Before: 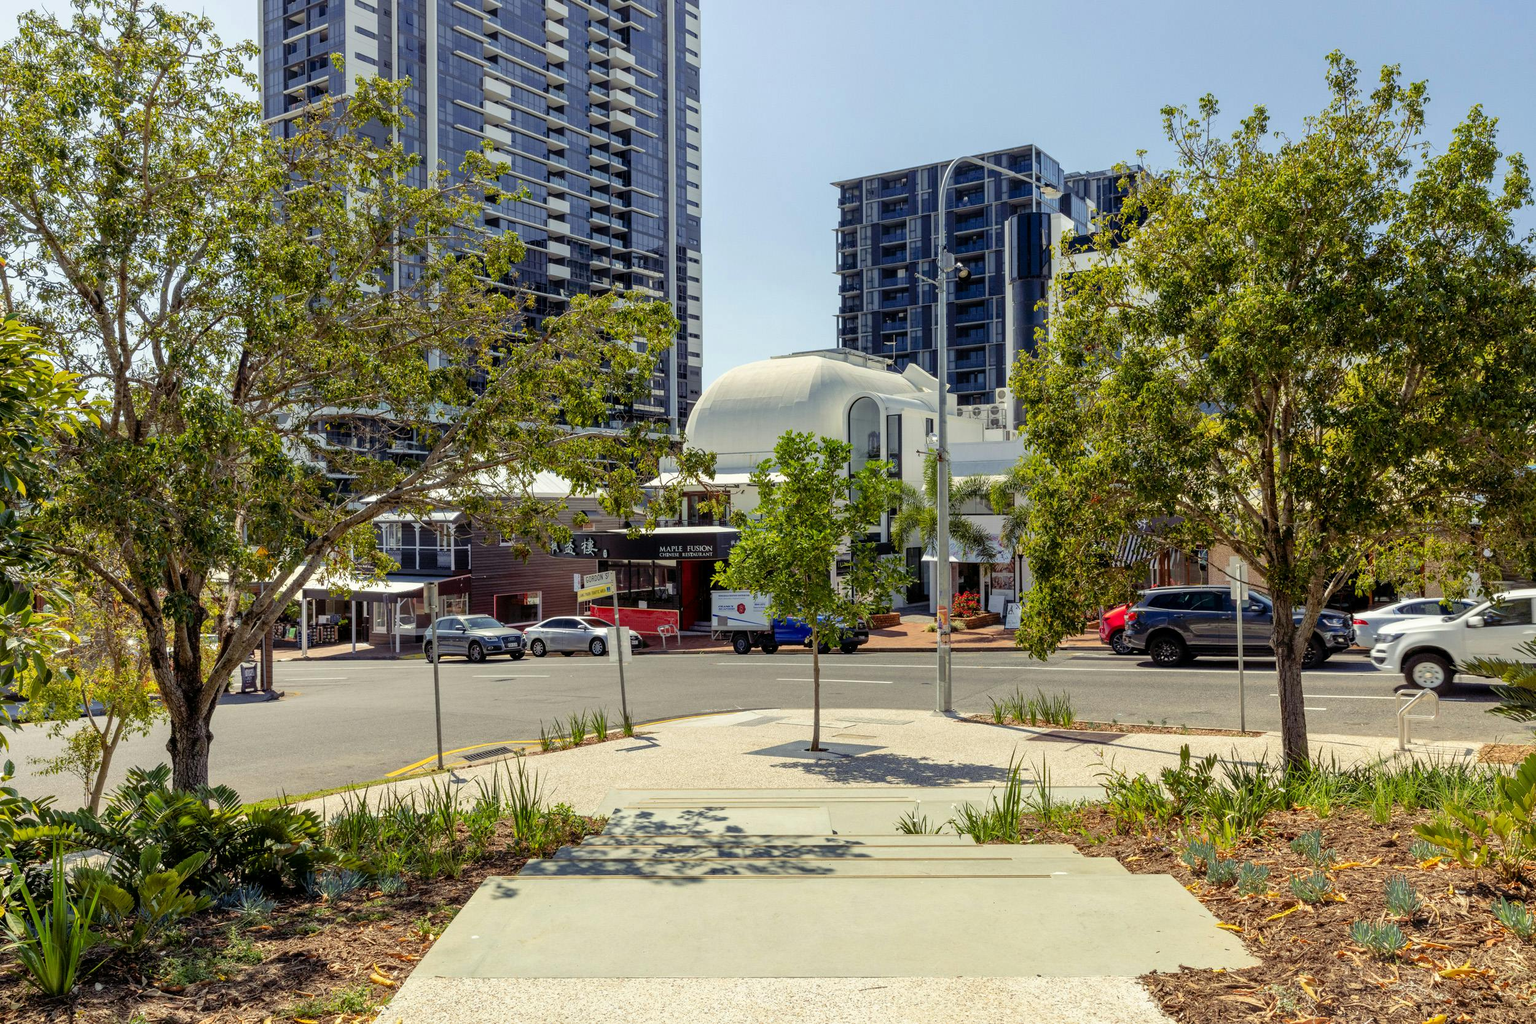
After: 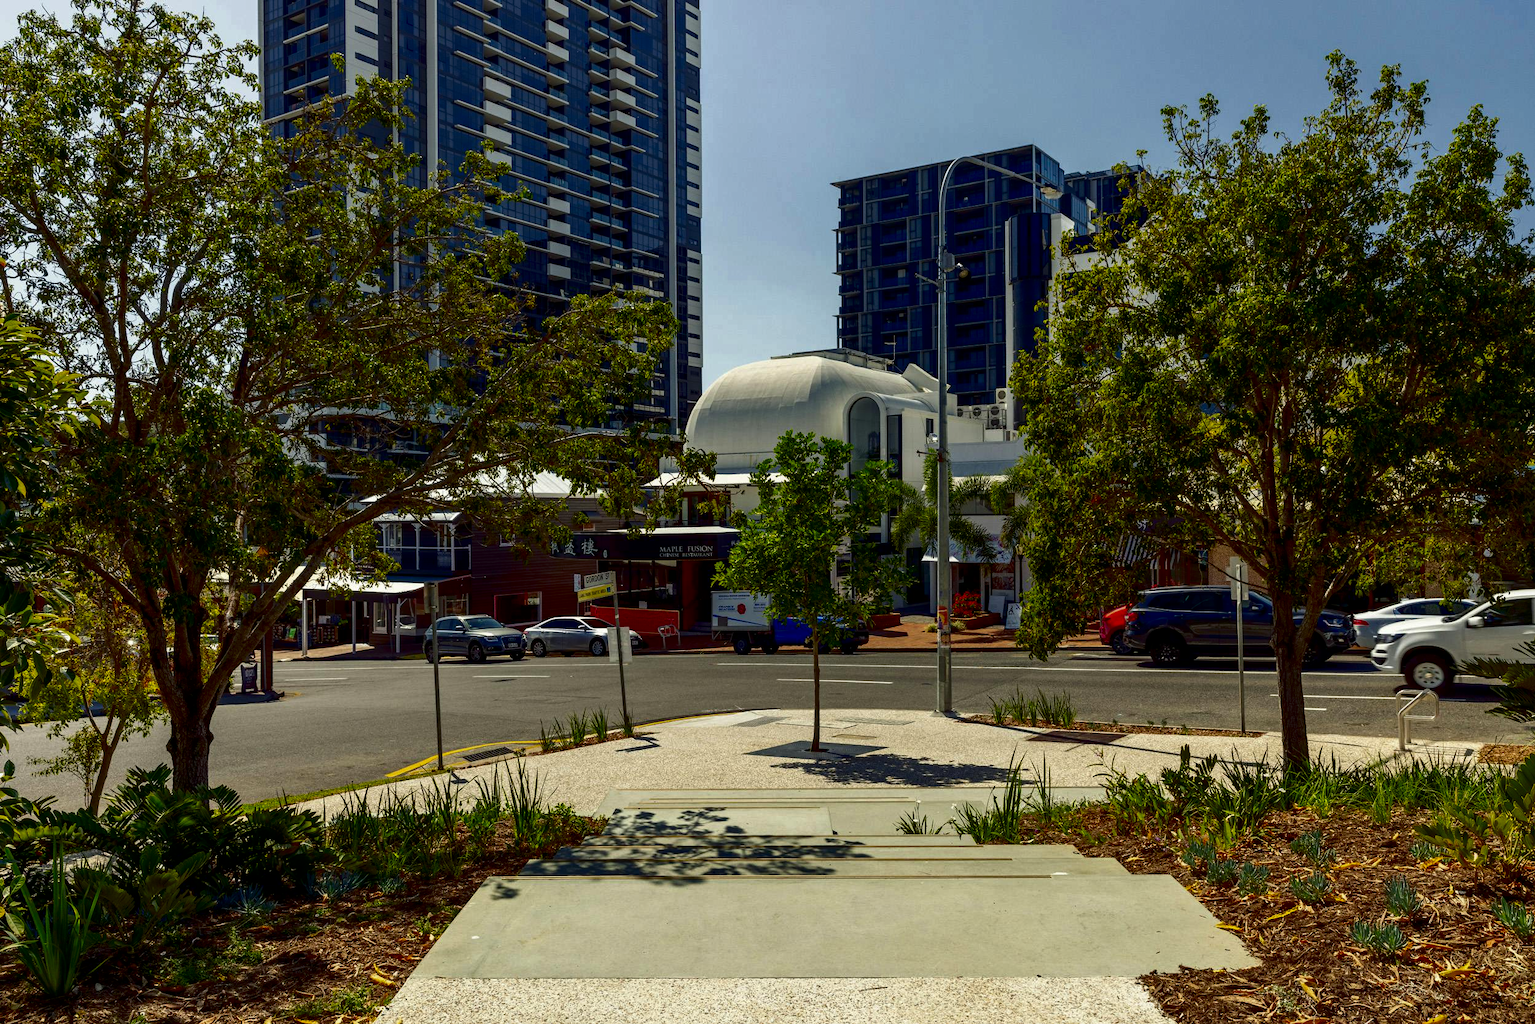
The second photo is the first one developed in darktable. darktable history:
contrast brightness saturation: contrast 0.09, brightness -0.59, saturation 0.17
white balance: emerald 1
